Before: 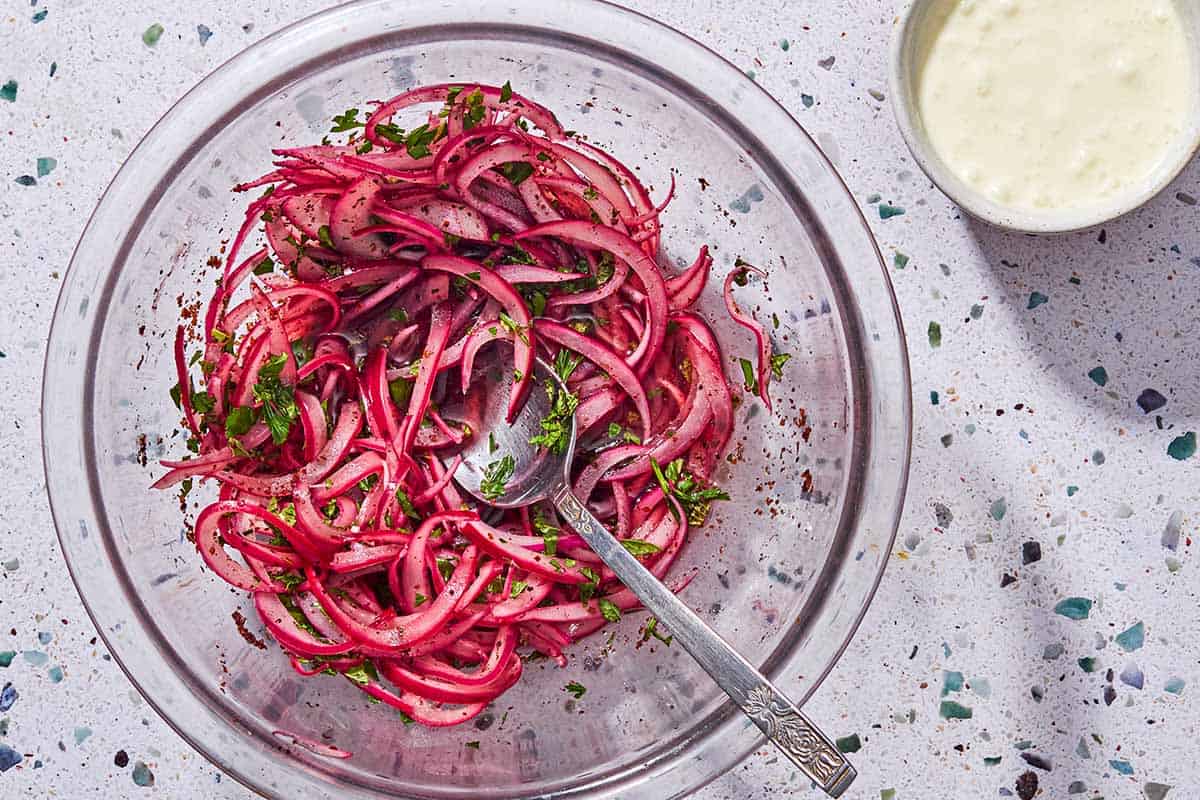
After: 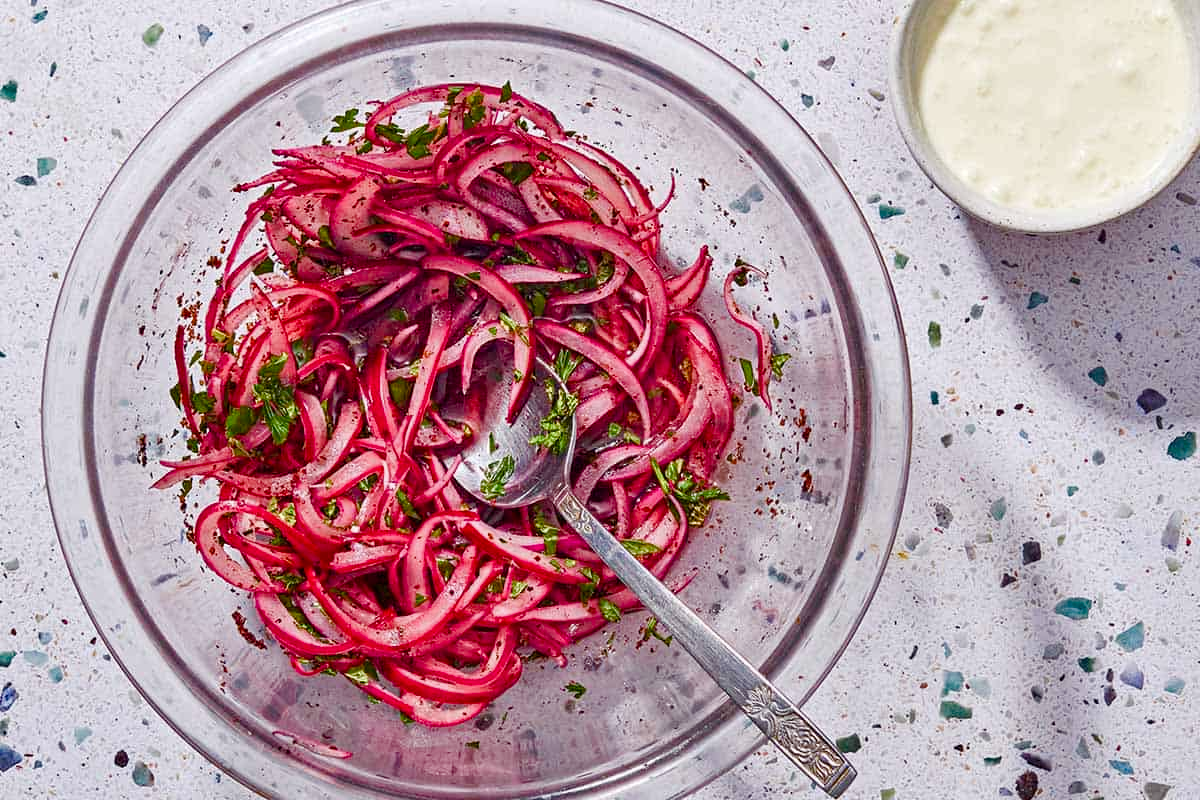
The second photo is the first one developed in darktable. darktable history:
color balance rgb: perceptual saturation grading › global saturation 20%, perceptual saturation grading › highlights -50.045%, perceptual saturation grading › shadows 31.037%, global vibrance 20%
